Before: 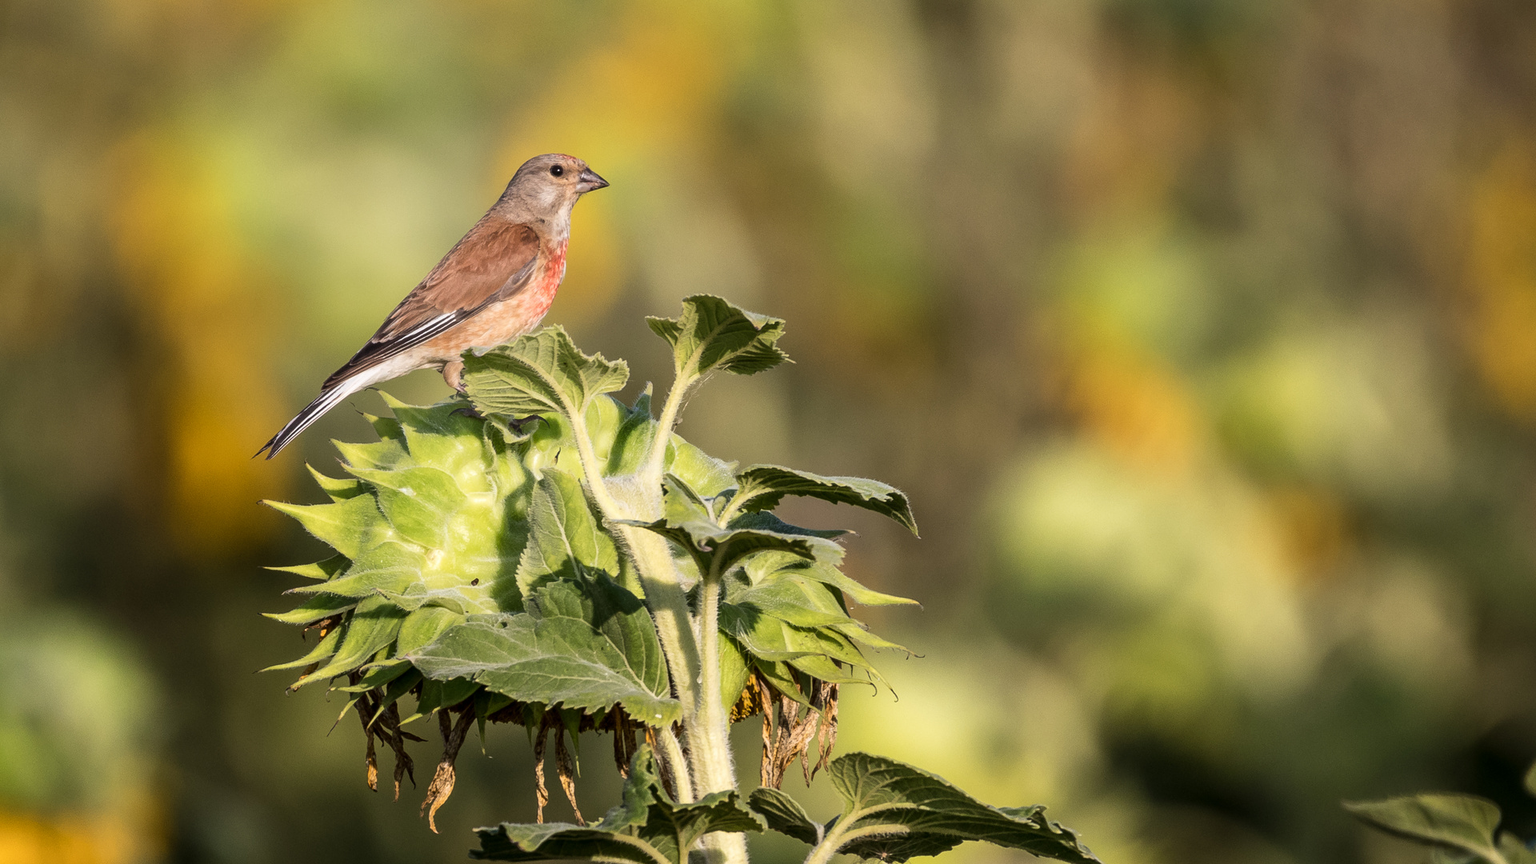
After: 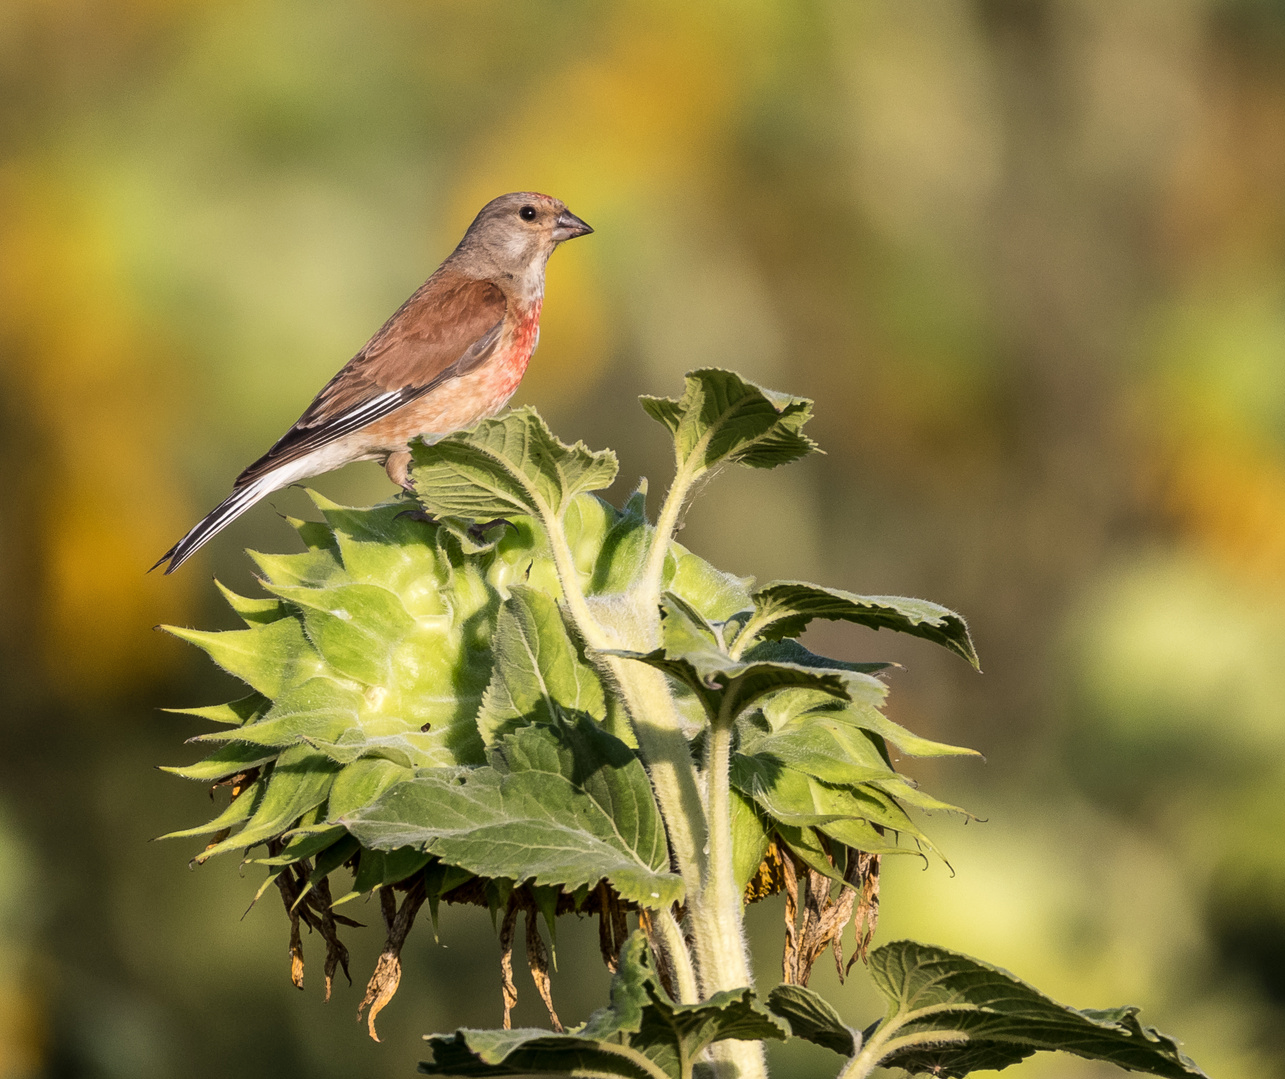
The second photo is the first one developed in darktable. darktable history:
crop and rotate: left 8.801%, right 24.255%
shadows and highlights: soften with gaussian
